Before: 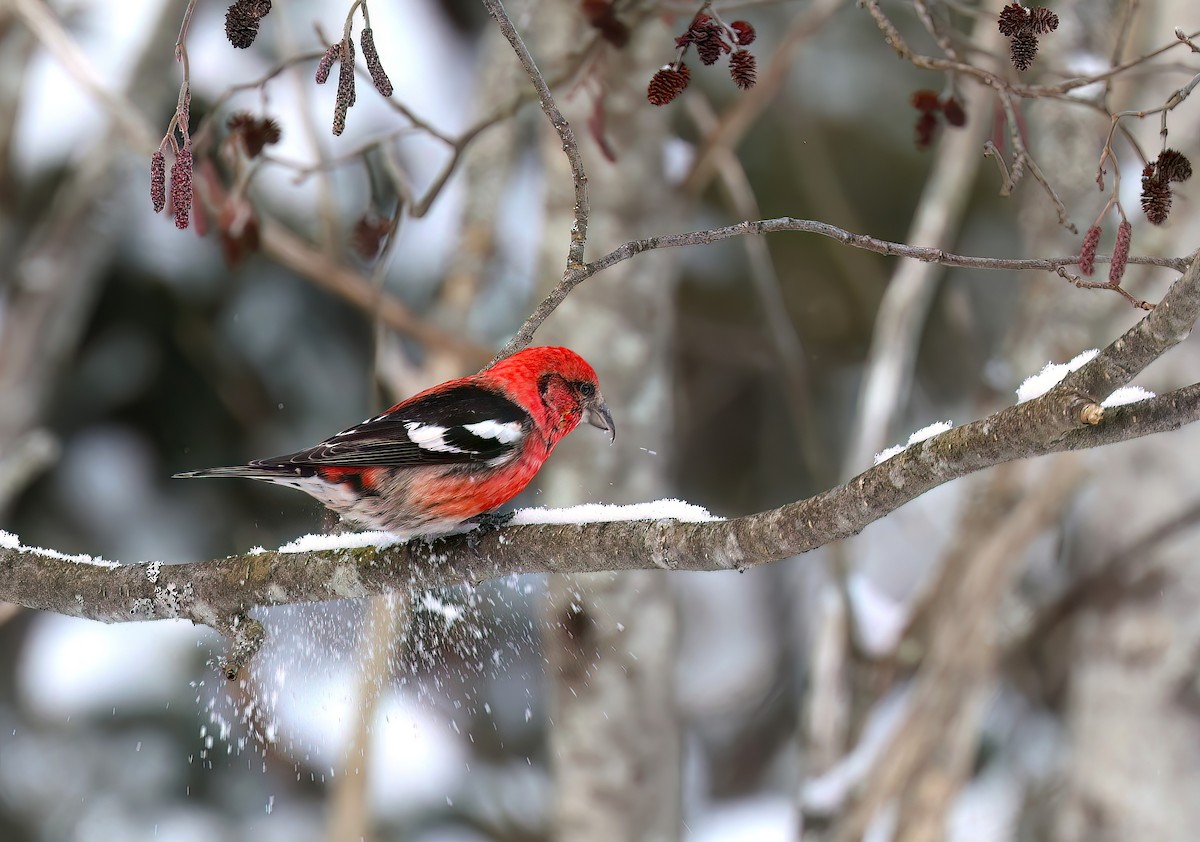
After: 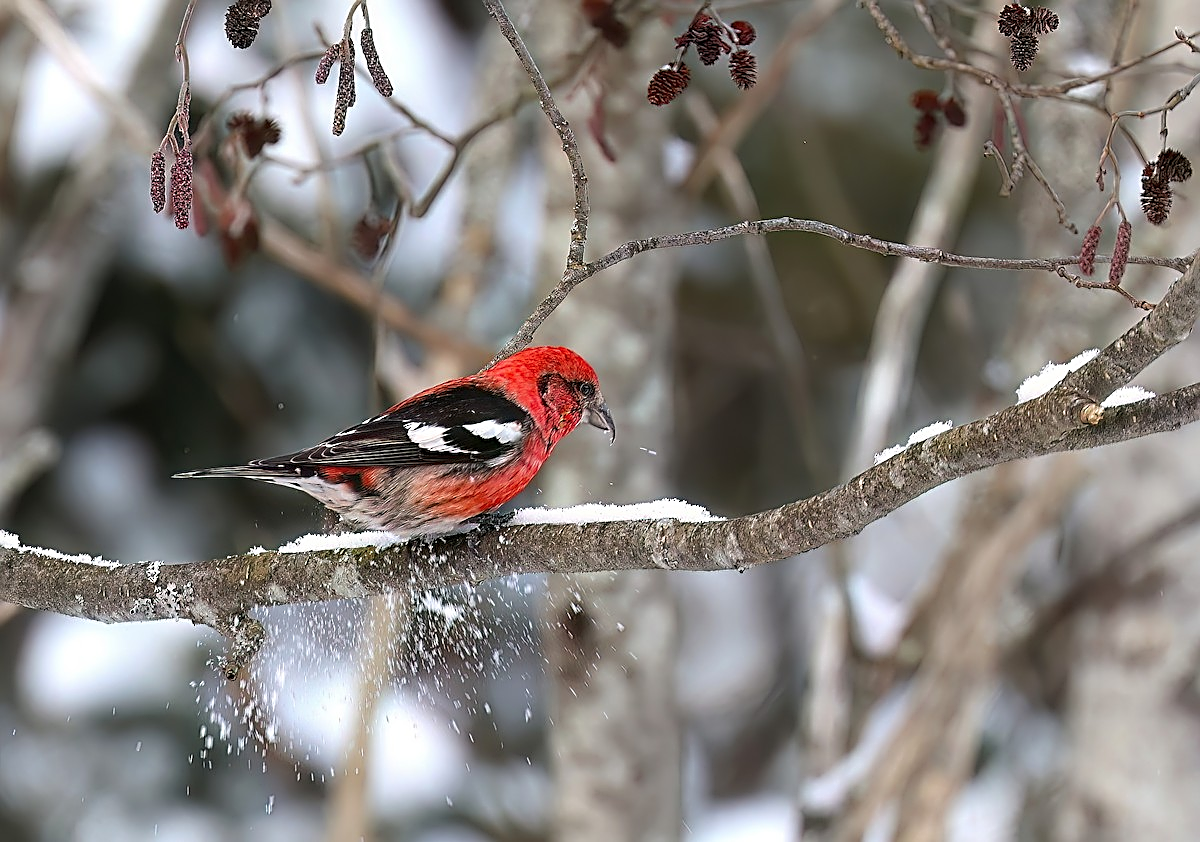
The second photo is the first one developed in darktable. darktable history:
color calibration: illuminant same as pipeline (D50), x 0.345, y 0.357, temperature 4979.07 K, saturation algorithm version 1 (2020)
sharpen: amount 0.986
